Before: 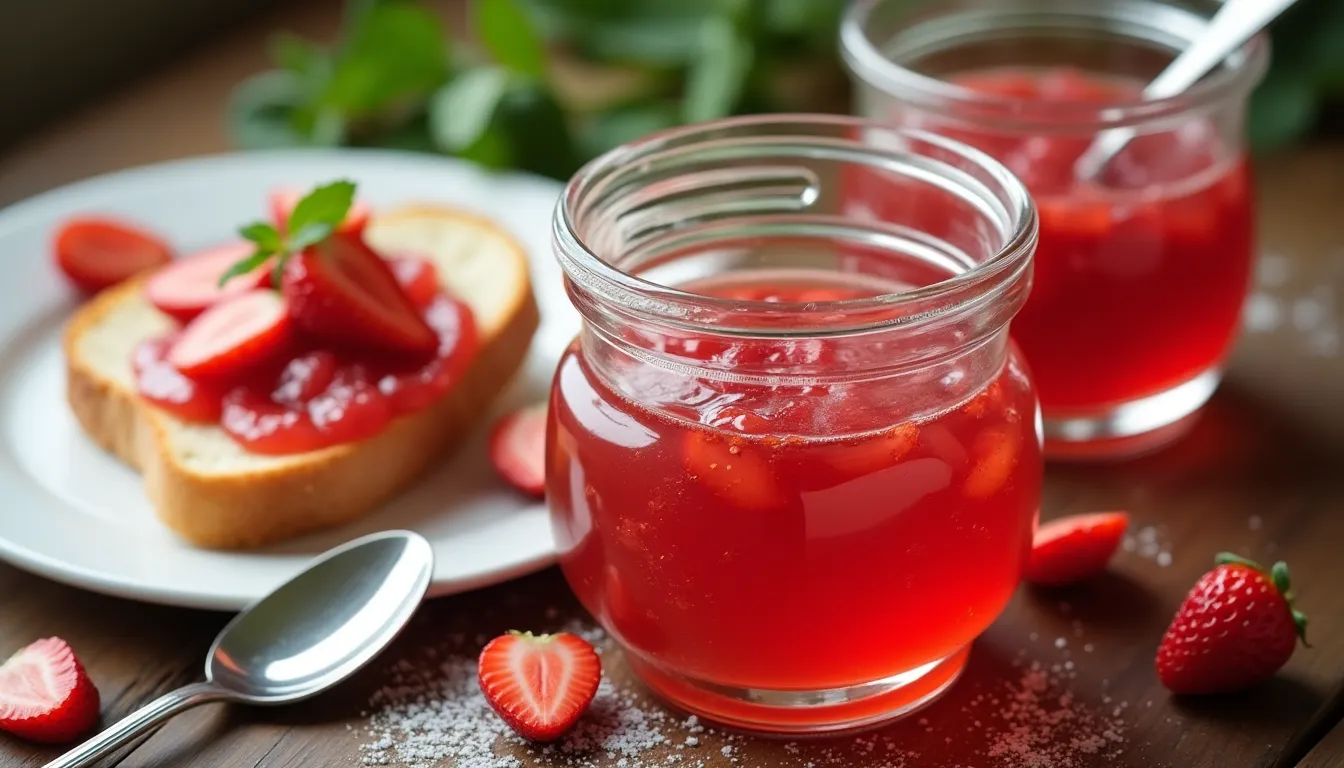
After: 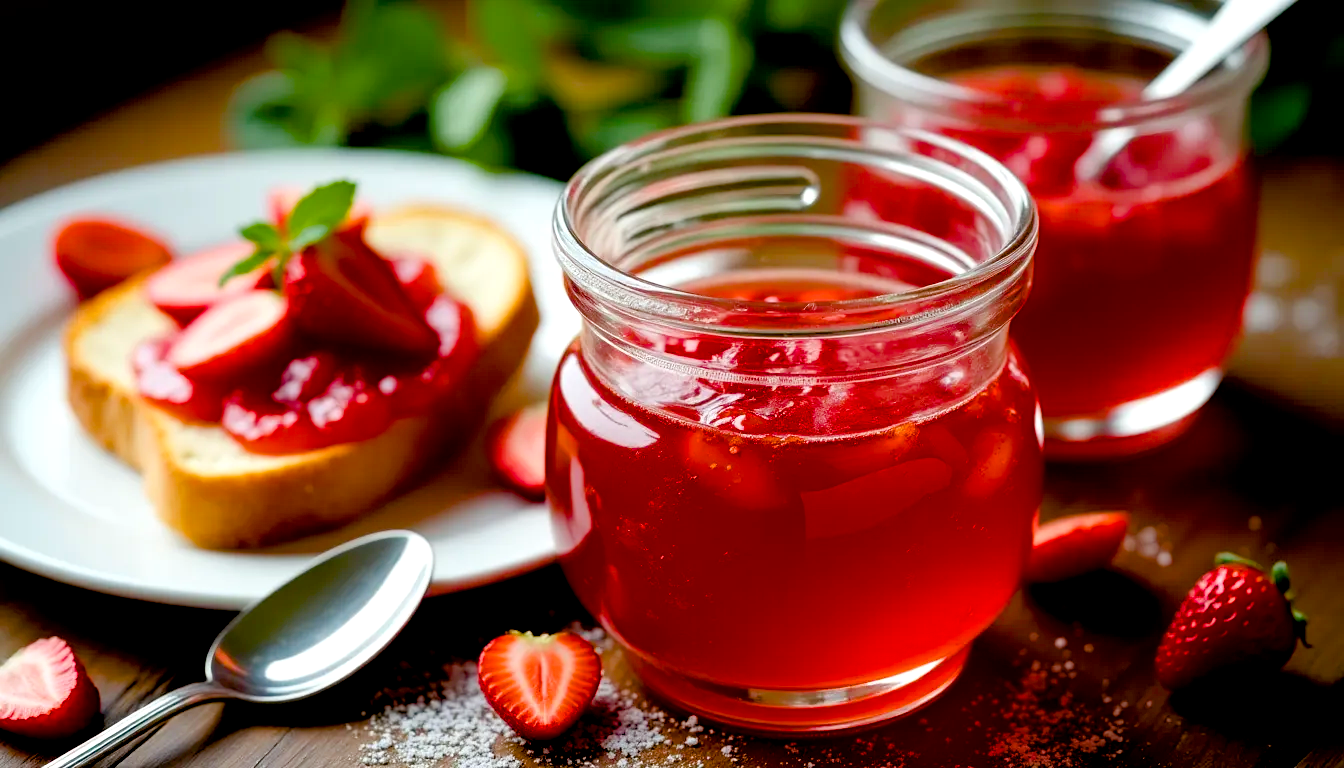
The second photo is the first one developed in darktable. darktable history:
color balance rgb: power › luminance 0.891%, power › chroma 0.38%, power › hue 31.98°, perceptual saturation grading › global saturation 38.948%, perceptual saturation grading › highlights -25.046%, perceptual saturation grading › mid-tones 34.362%, perceptual saturation grading › shadows 34.929%
color correction: highlights b* -0.01, saturation 0.993
exposure: black level correction 0.027, exposure 0.184 EV, compensate highlight preservation false
